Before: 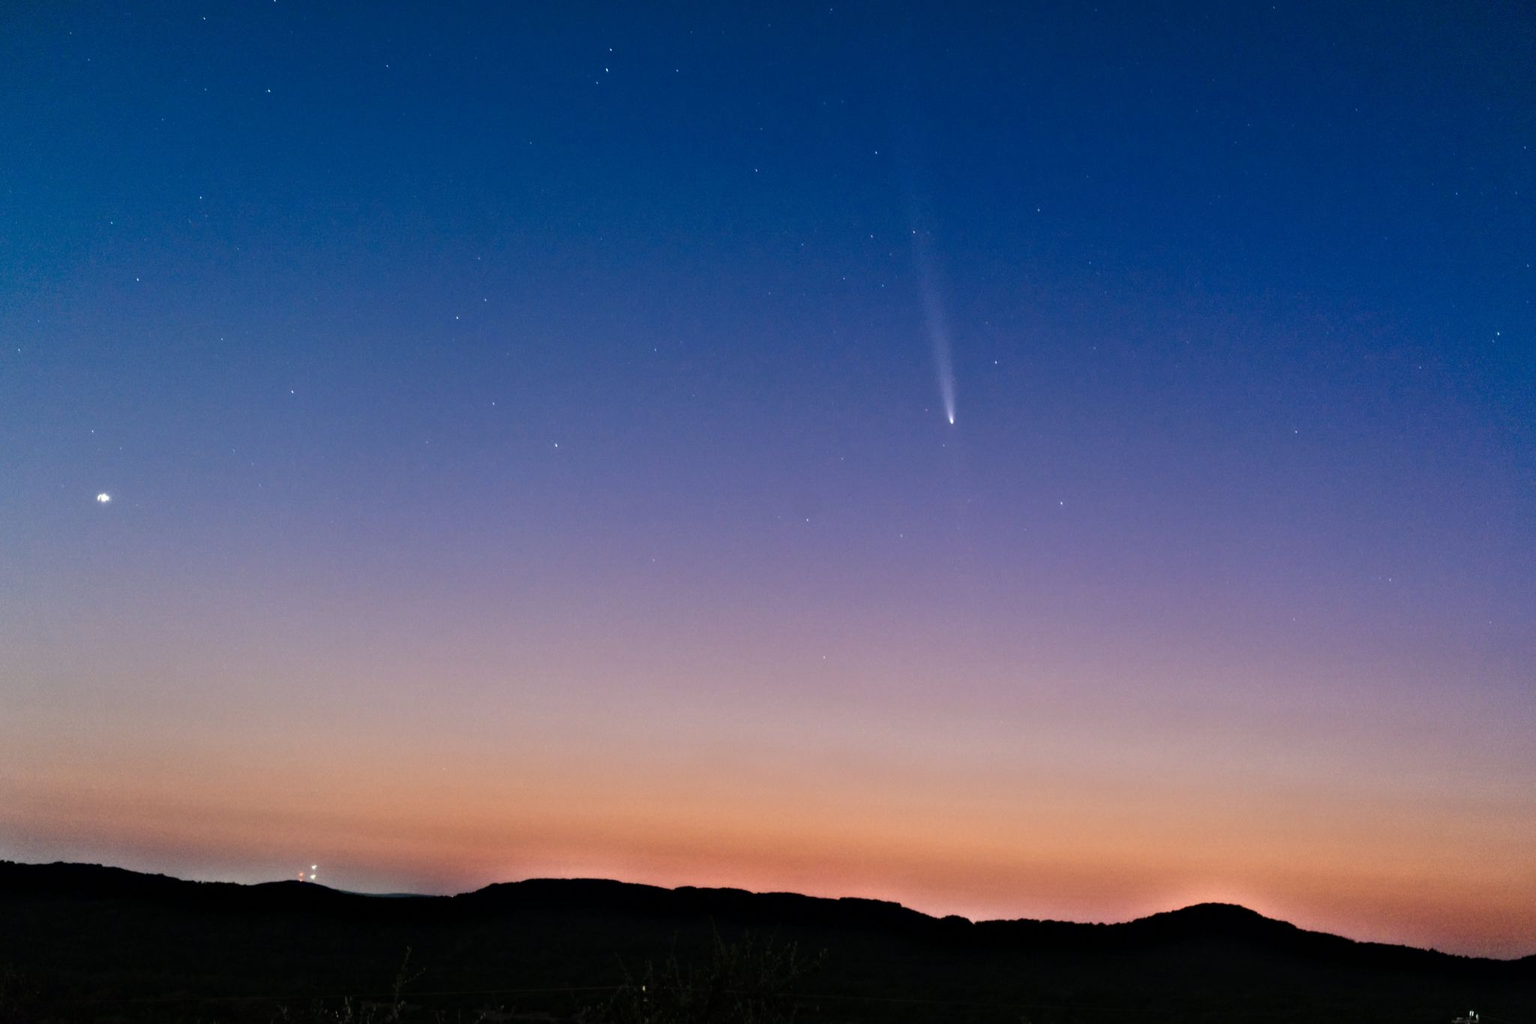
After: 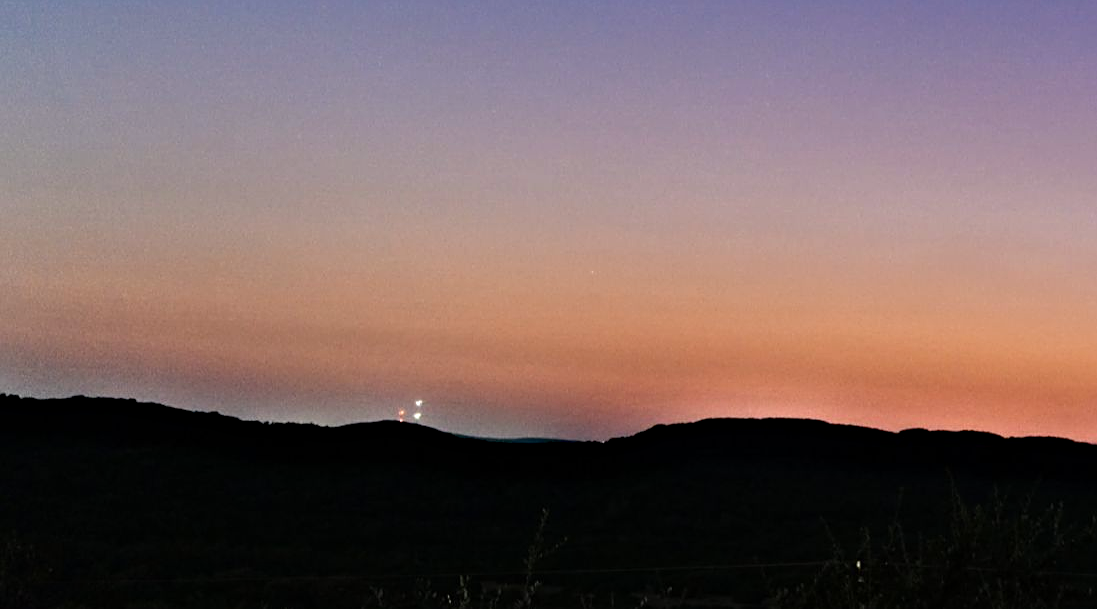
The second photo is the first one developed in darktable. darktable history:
crop and rotate: top 55.175%, right 46.389%, bottom 0.201%
sharpen: on, module defaults
haze removal: compatibility mode true, adaptive false
